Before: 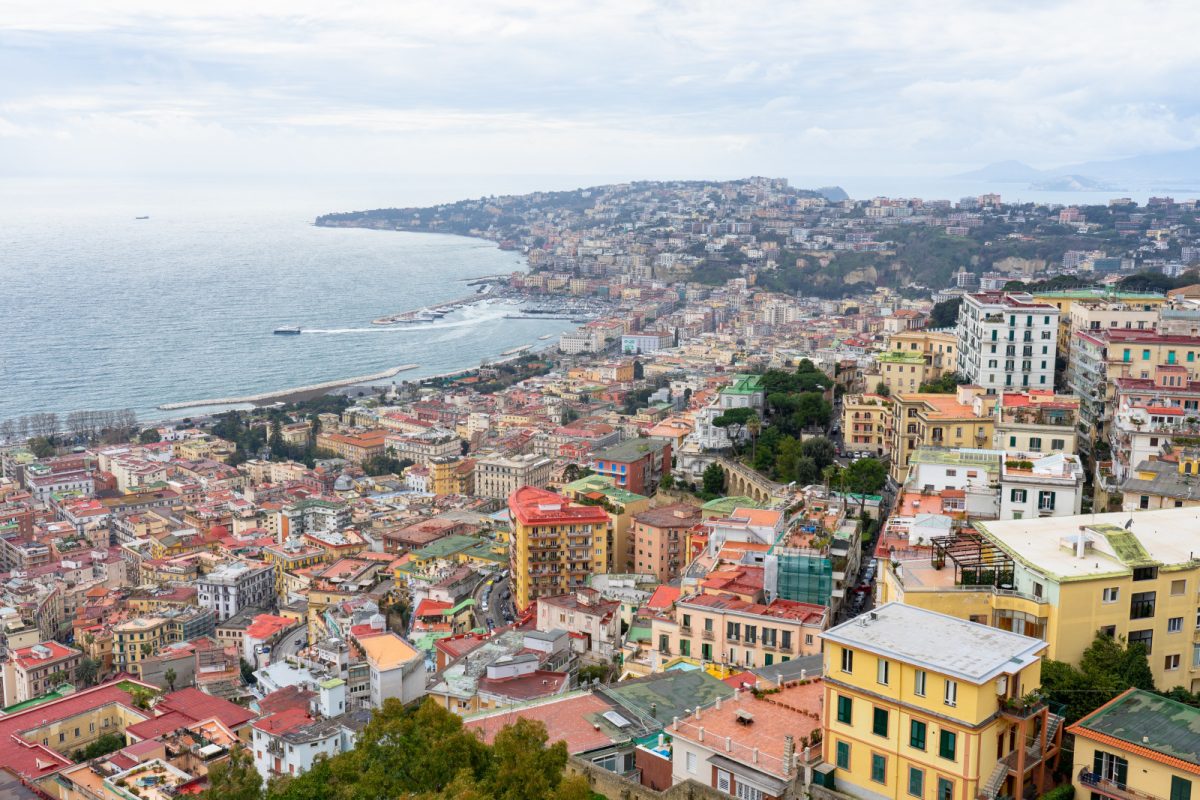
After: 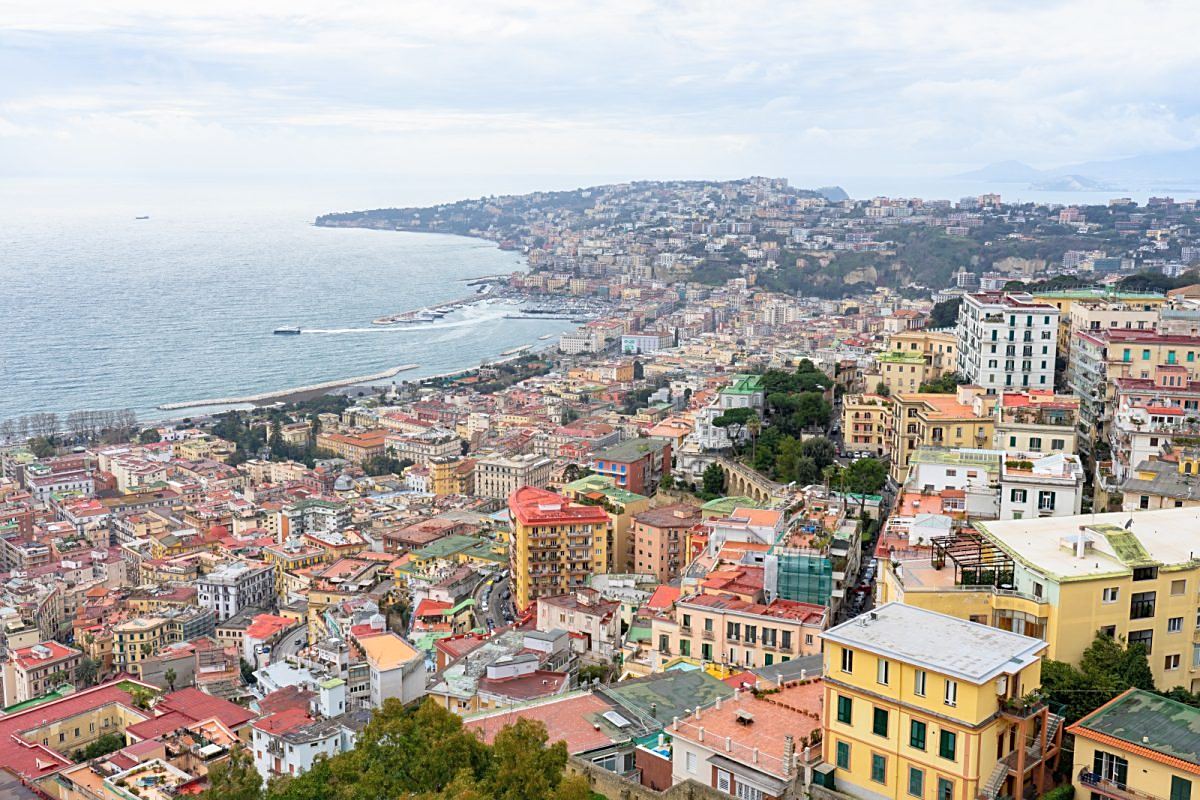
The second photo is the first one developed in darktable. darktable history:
sharpen: on, module defaults
contrast brightness saturation: contrast 0.049, brightness 0.061, saturation 0.007
